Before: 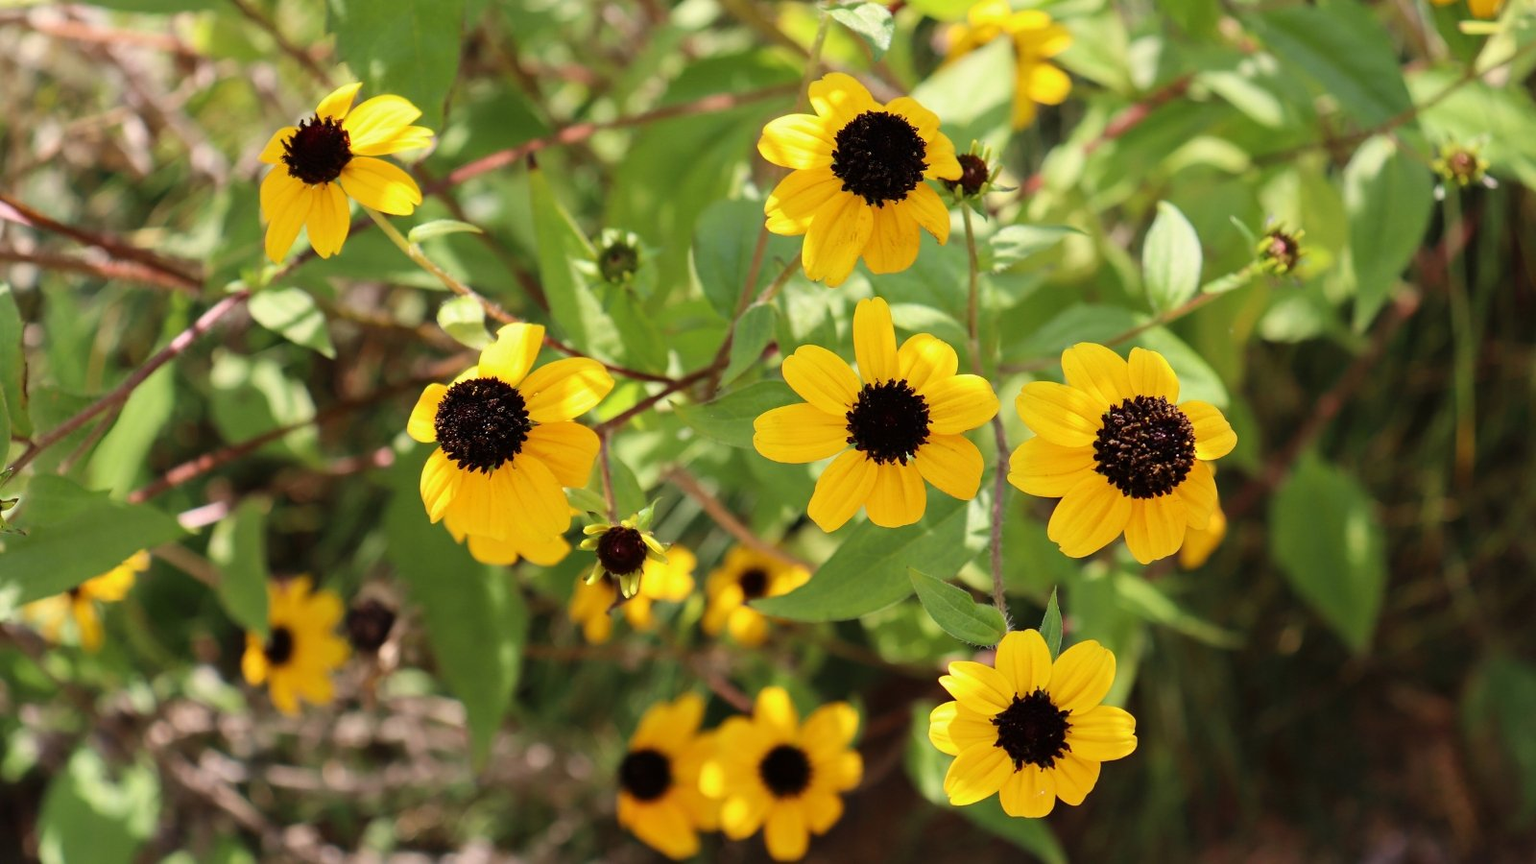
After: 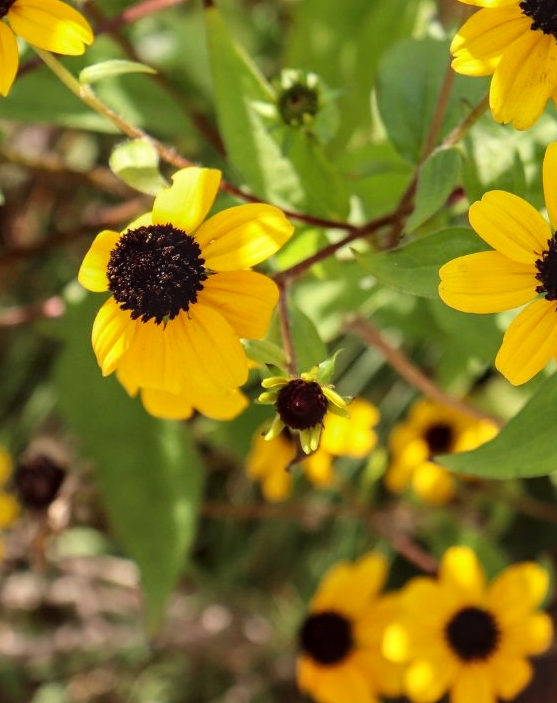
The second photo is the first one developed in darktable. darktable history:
shadows and highlights: white point adjustment 0.032, soften with gaussian
local contrast: on, module defaults
crop and rotate: left 21.636%, top 18.804%, right 43.491%, bottom 3.005%
color correction: highlights a* -0.977, highlights b* 4.44, shadows a* 3.52
